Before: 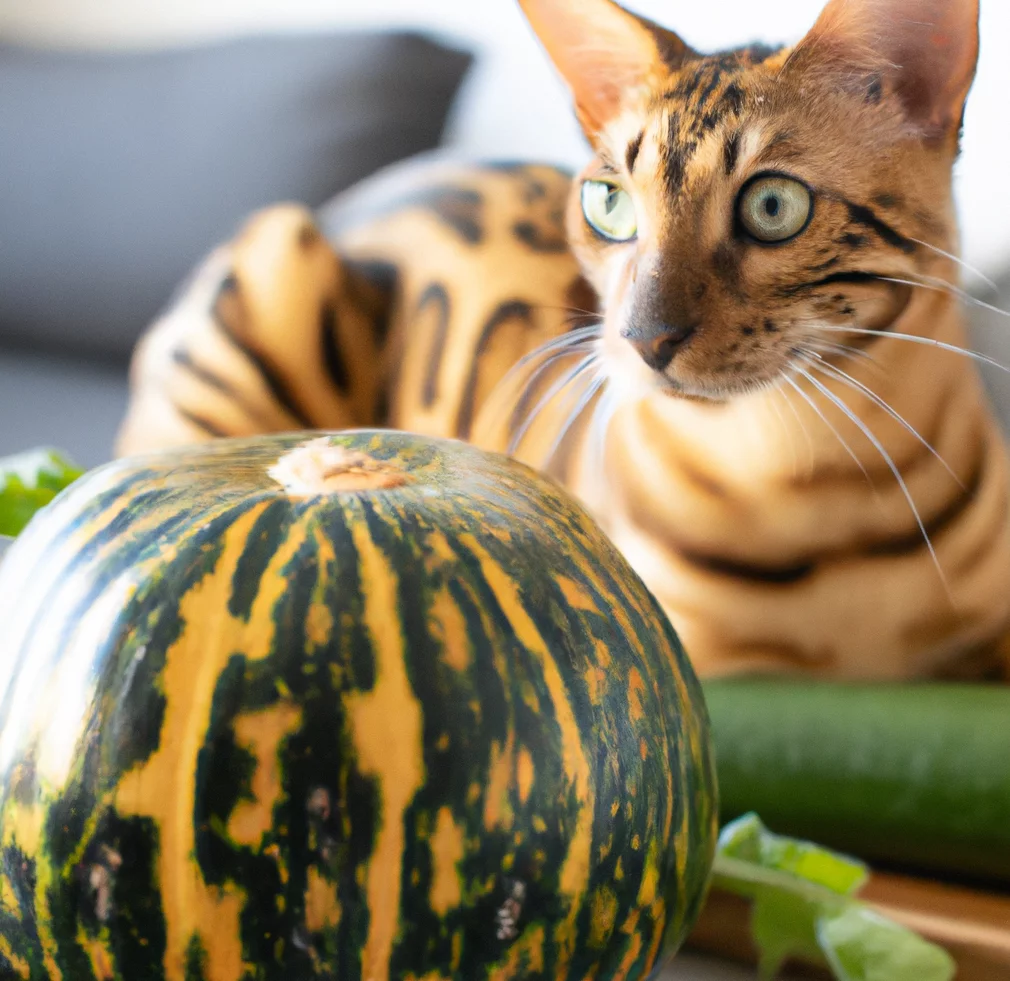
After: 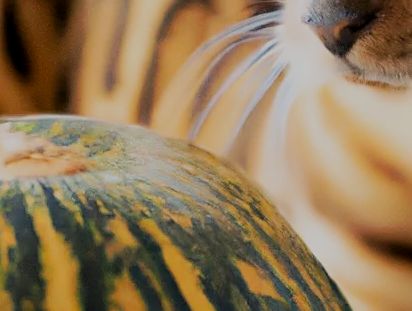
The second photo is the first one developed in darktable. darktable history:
exposure: compensate highlight preservation false
sharpen: on, module defaults
contrast brightness saturation: brightness -0.086
tone curve: curves: ch0 [(0, 0) (0.003, 0.003) (0.011, 0.011) (0.025, 0.024) (0.044, 0.043) (0.069, 0.067) (0.1, 0.096) (0.136, 0.131) (0.177, 0.171) (0.224, 0.217) (0.277, 0.268) (0.335, 0.324) (0.399, 0.386) (0.468, 0.453) (0.543, 0.547) (0.623, 0.626) (0.709, 0.712) (0.801, 0.802) (0.898, 0.898) (1, 1)], preserve colors none
filmic rgb: middle gray luminance 29.88%, black relative exposure -8.93 EV, white relative exposure 6.98 EV, target black luminance 0%, hardness 2.94, latitude 1.35%, contrast 0.96, highlights saturation mix 5.18%, shadows ↔ highlights balance 12.5%
crop: left 31.629%, top 32.027%, right 27.579%, bottom 36.265%
